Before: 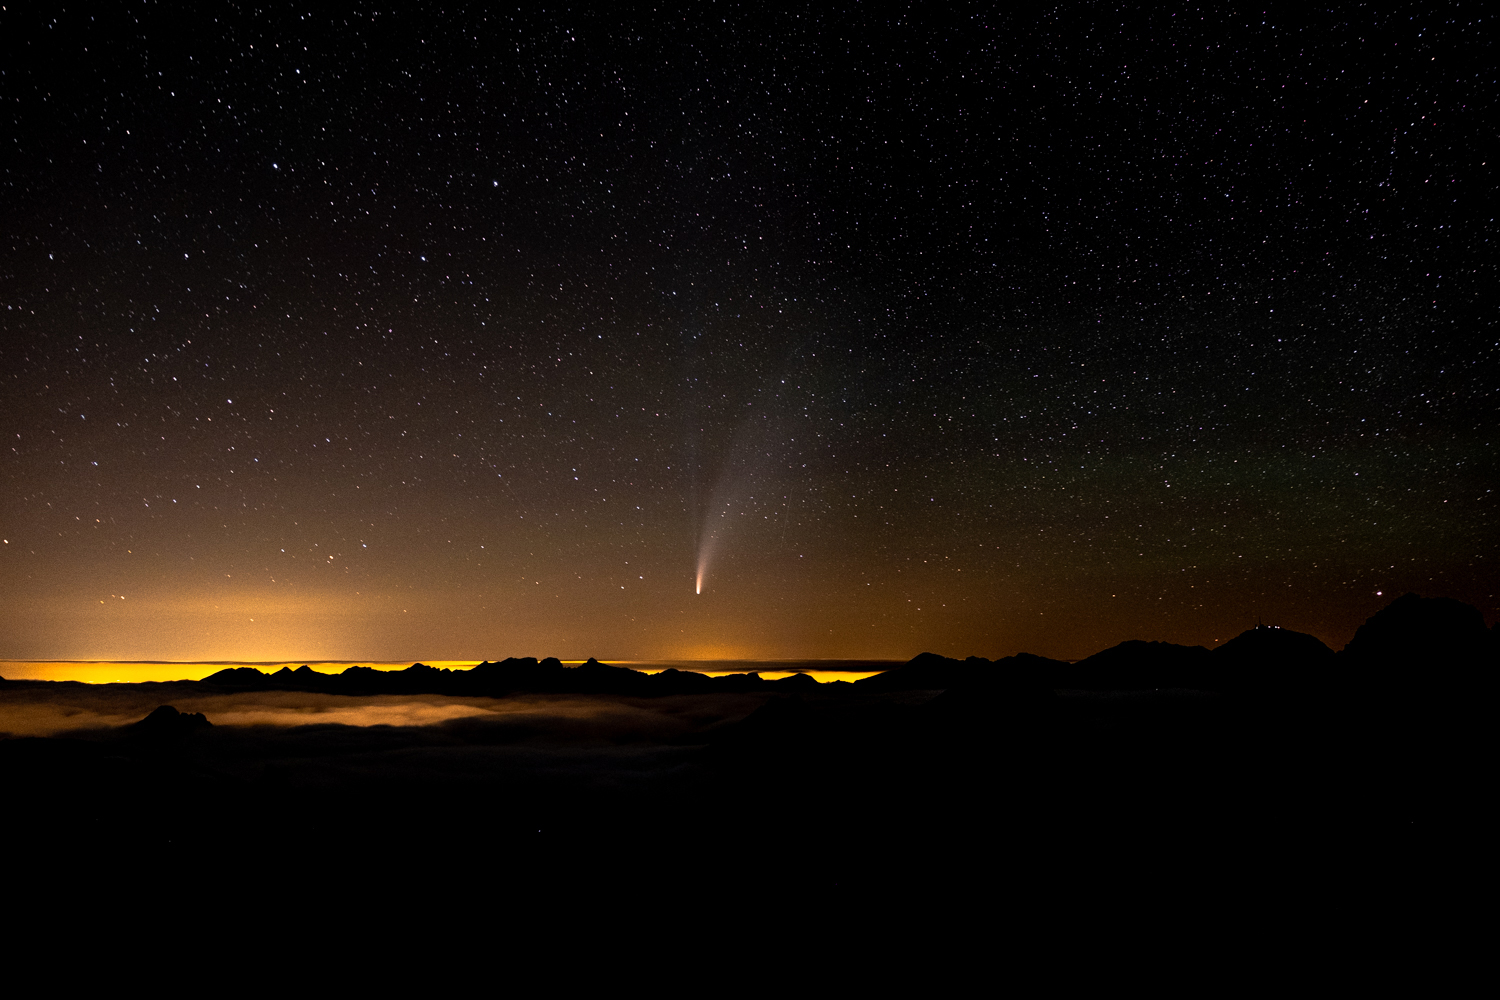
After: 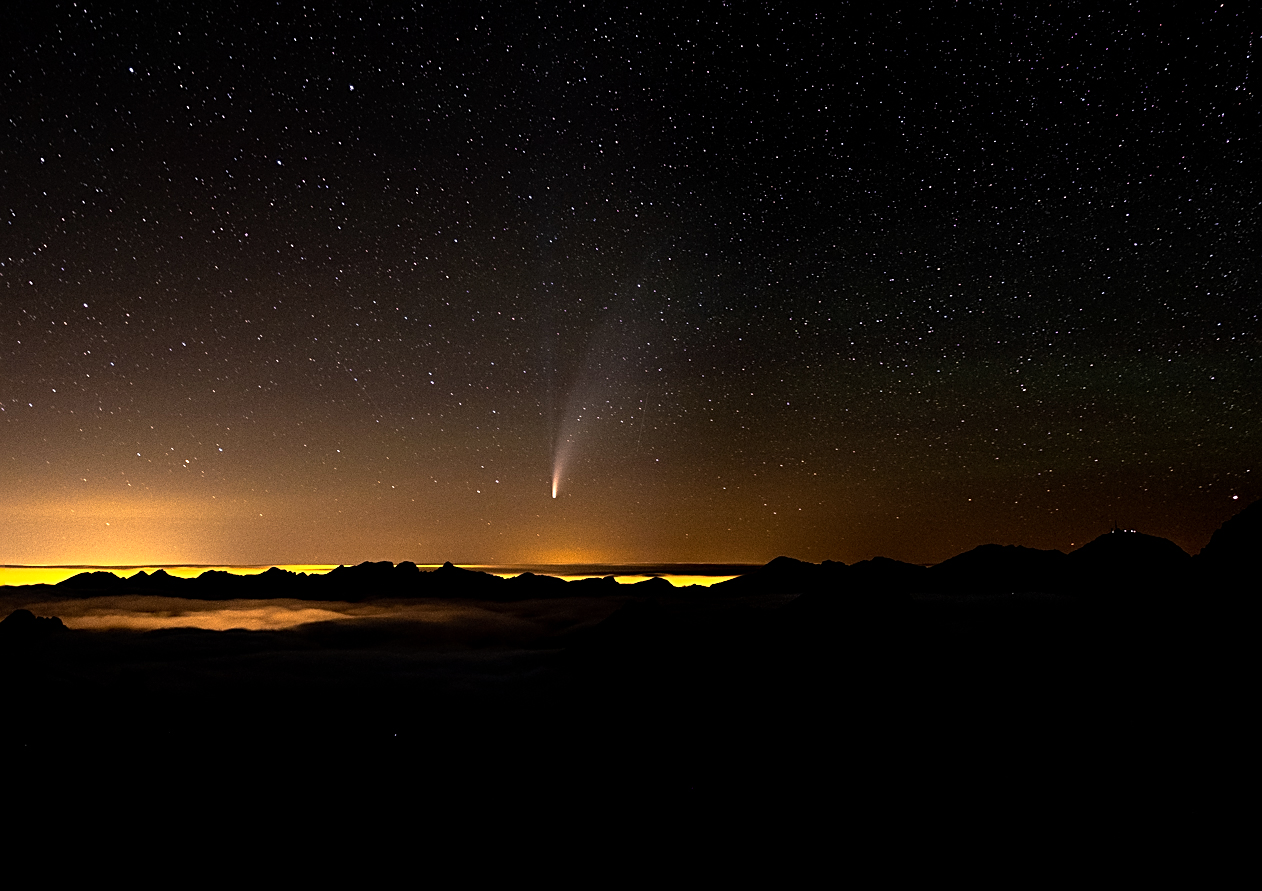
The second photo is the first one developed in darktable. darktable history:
sharpen: on, module defaults
crop and rotate: left 9.649%, top 9.683%, right 6.2%, bottom 1.192%
tone equalizer: -8 EV -0.453 EV, -7 EV -0.366 EV, -6 EV -0.371 EV, -5 EV -0.249 EV, -3 EV 0.255 EV, -2 EV 0.357 EV, -1 EV 0.388 EV, +0 EV 0.417 EV, mask exposure compensation -0.514 EV
